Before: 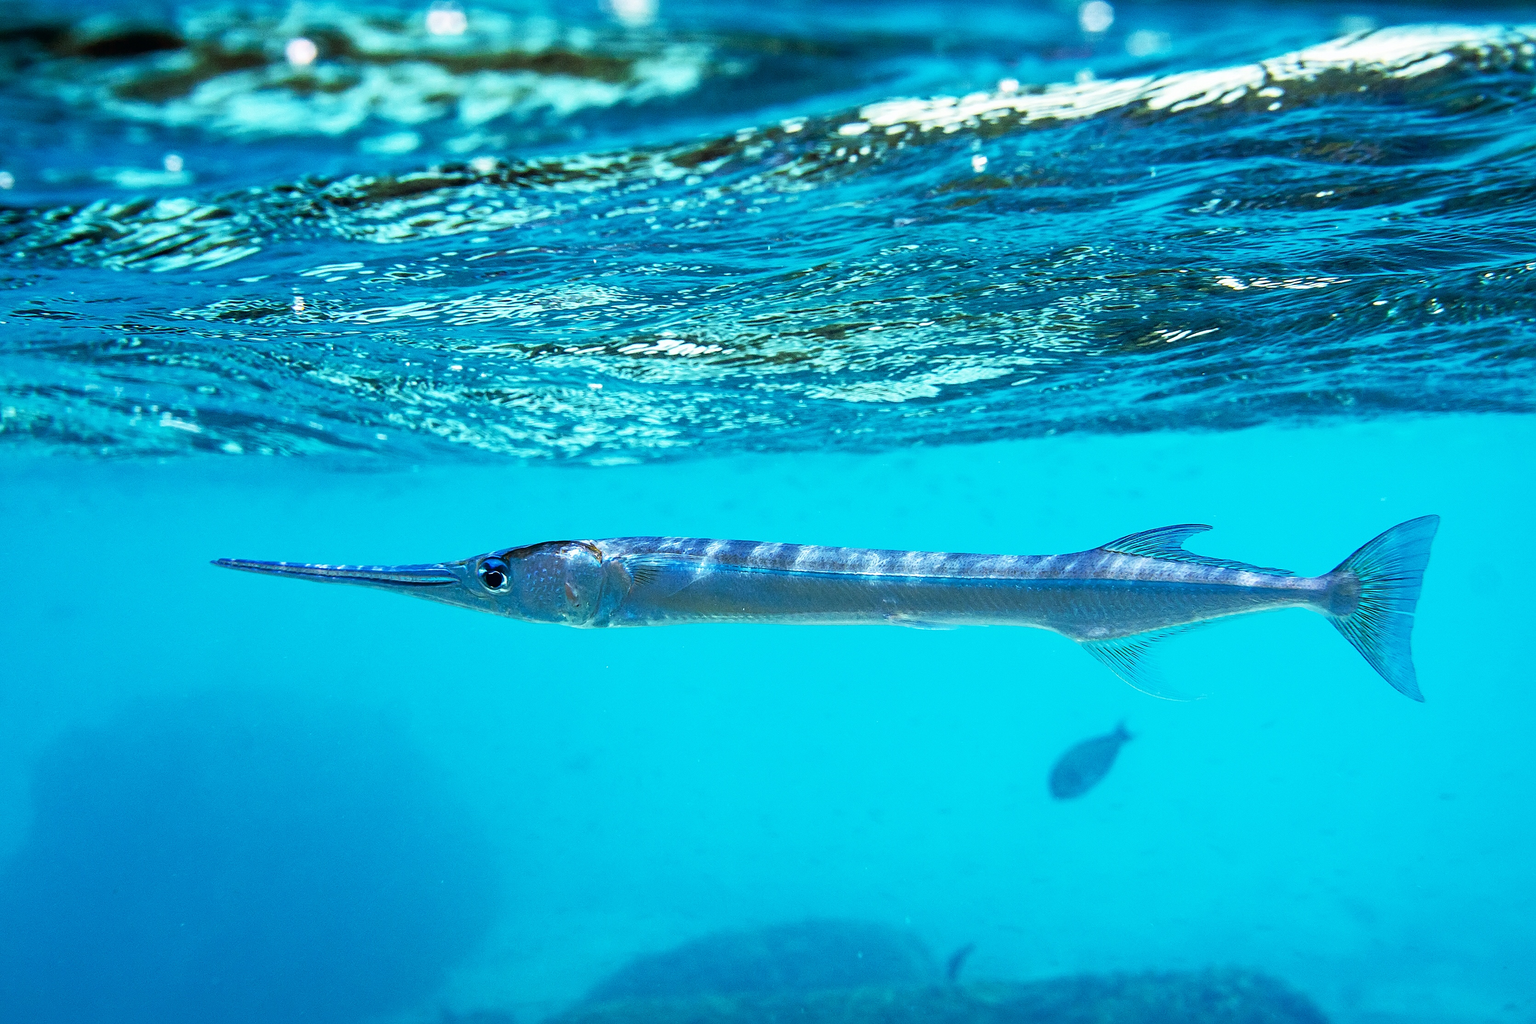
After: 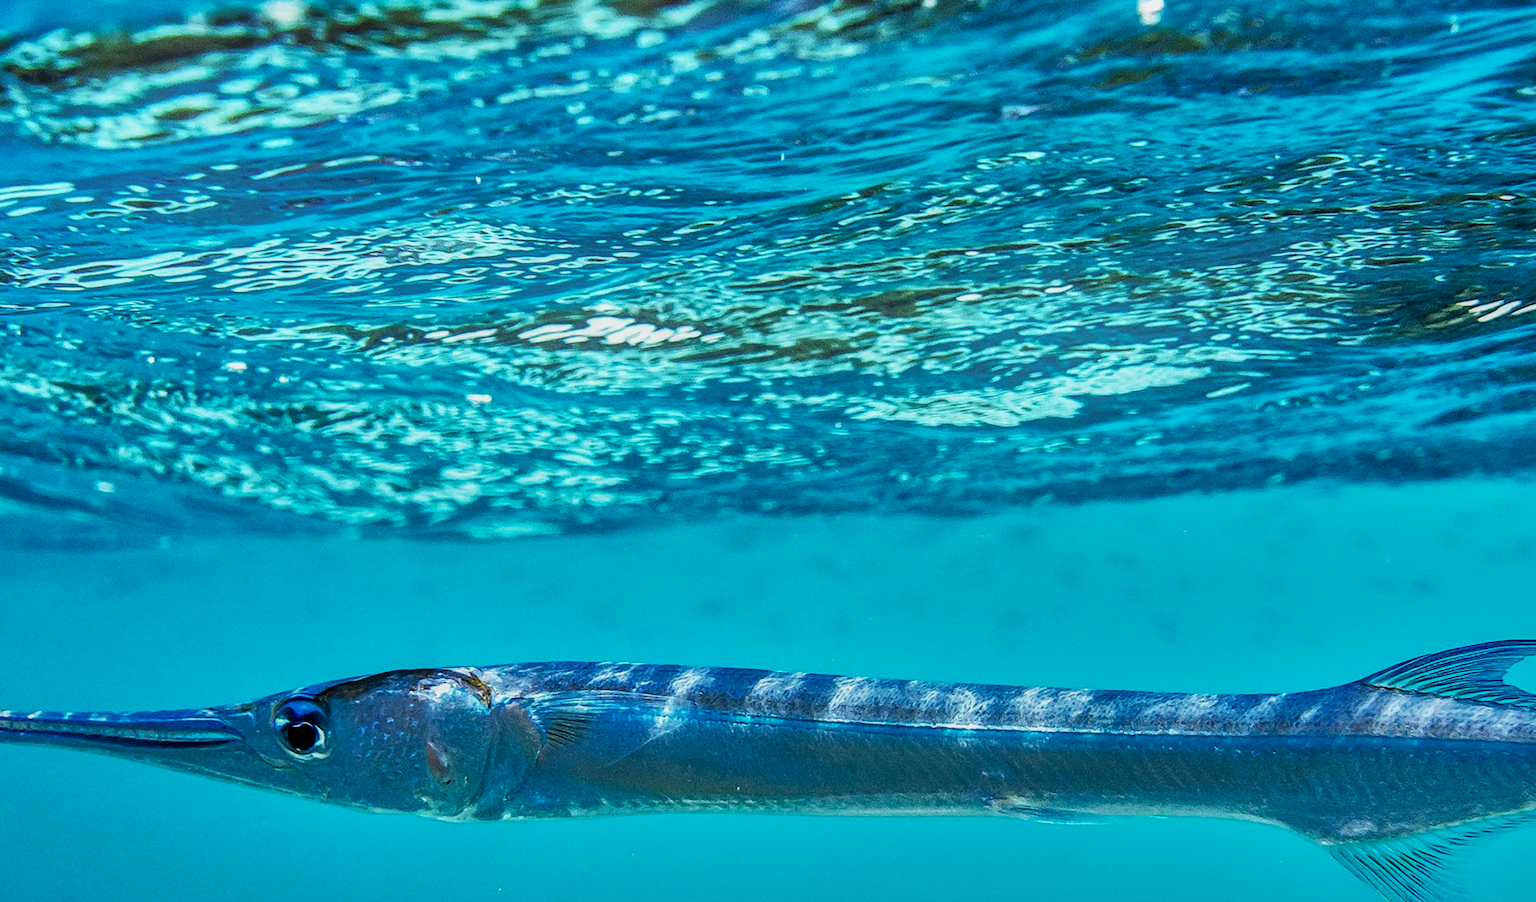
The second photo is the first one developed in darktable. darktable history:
local contrast: on, module defaults
crop: left 20.932%, top 15.471%, right 21.848%, bottom 34.081%
shadows and highlights: shadows 80.73, white point adjustment -9.07, highlights -61.46, soften with gaussian
bloom: on, module defaults
exposure: compensate highlight preservation false
